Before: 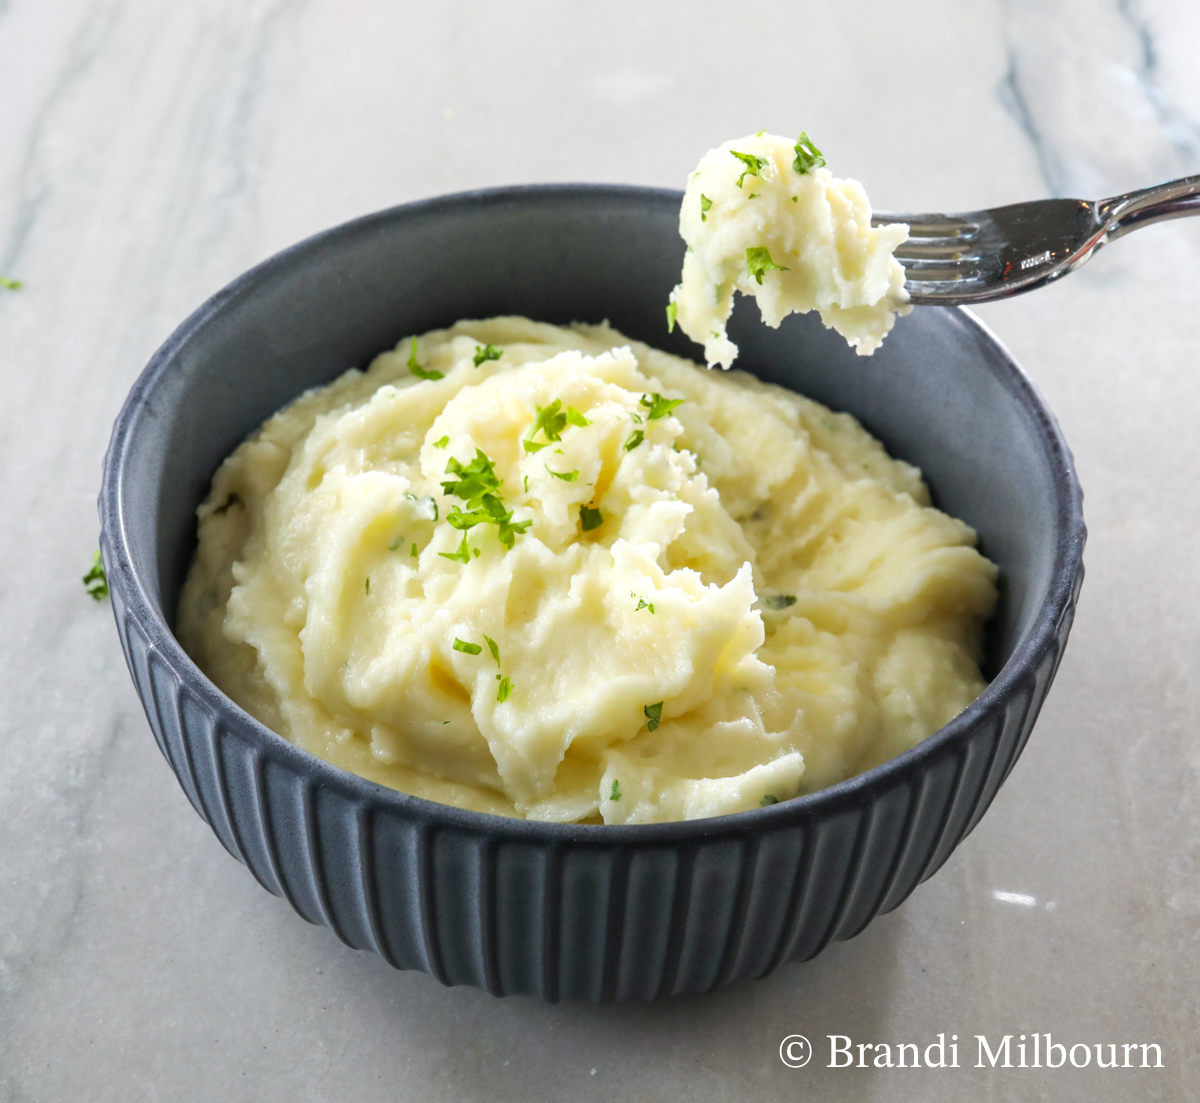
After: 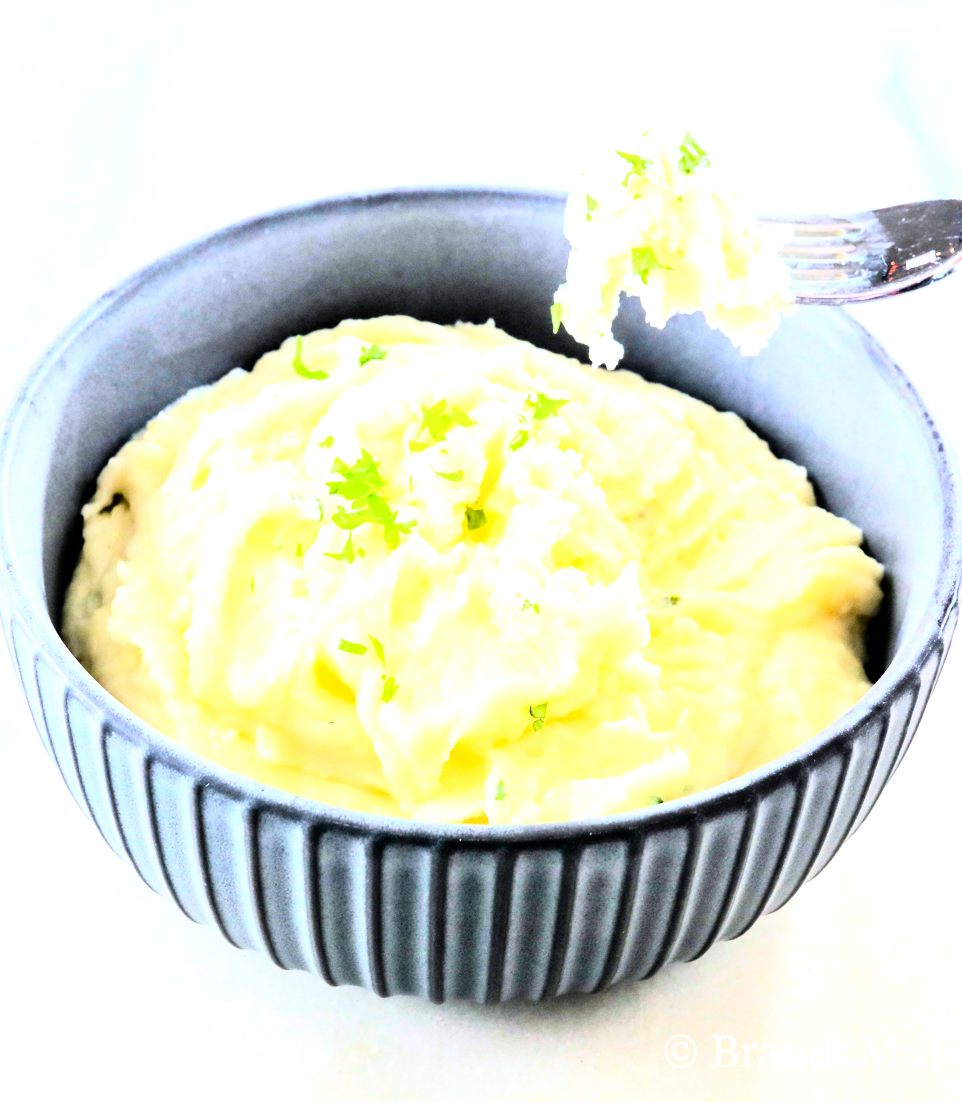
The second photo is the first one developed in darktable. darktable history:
rgb curve: curves: ch0 [(0, 0) (0.21, 0.15) (0.24, 0.21) (0.5, 0.75) (0.75, 0.96) (0.89, 0.99) (1, 1)]; ch1 [(0, 0.02) (0.21, 0.13) (0.25, 0.2) (0.5, 0.67) (0.75, 0.9) (0.89, 0.97) (1, 1)]; ch2 [(0, 0.02) (0.21, 0.13) (0.25, 0.2) (0.5, 0.67) (0.75, 0.9) (0.89, 0.97) (1, 1)], compensate middle gray true
exposure: black level correction 0.005, exposure 2.084 EV, compensate highlight preservation false
crop and rotate: left 9.597%, right 10.195%
graduated density: hue 238.83°, saturation 50%
